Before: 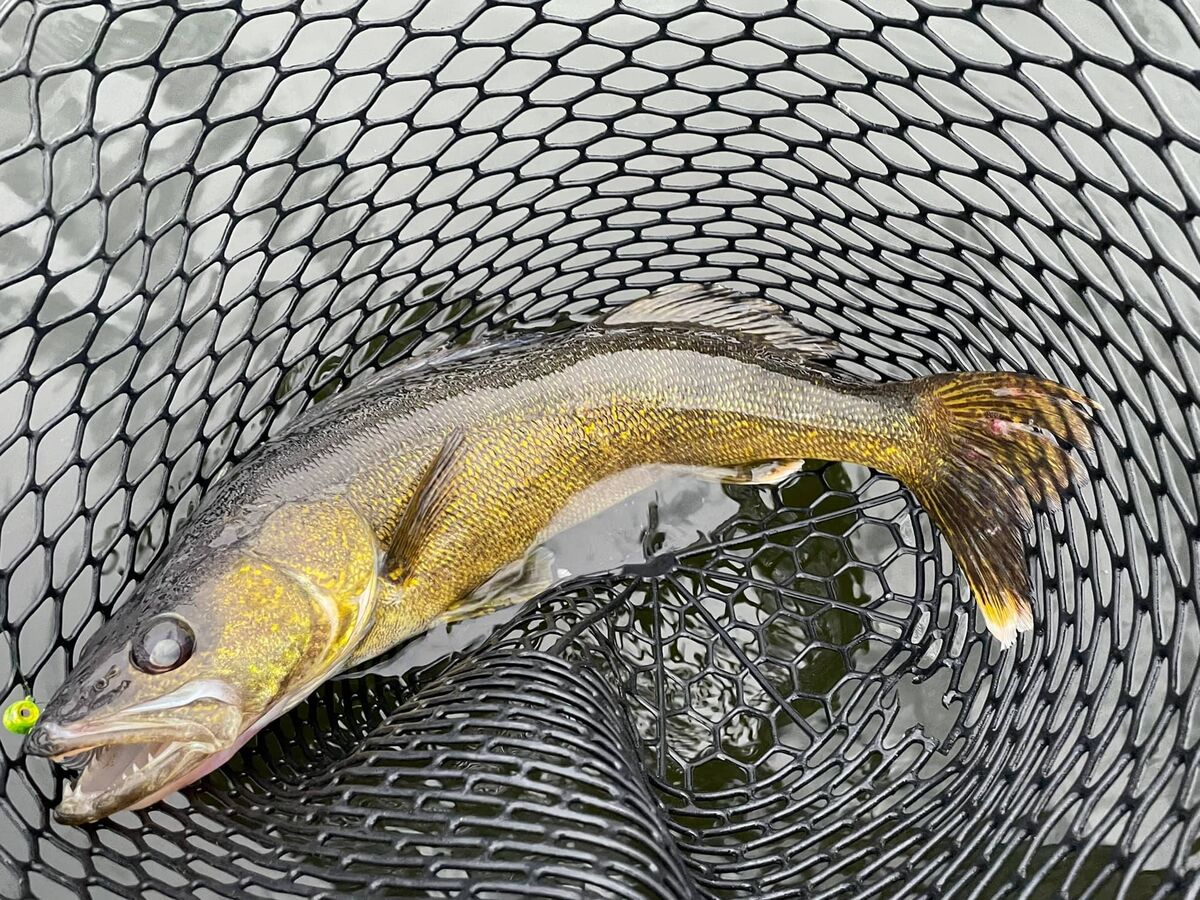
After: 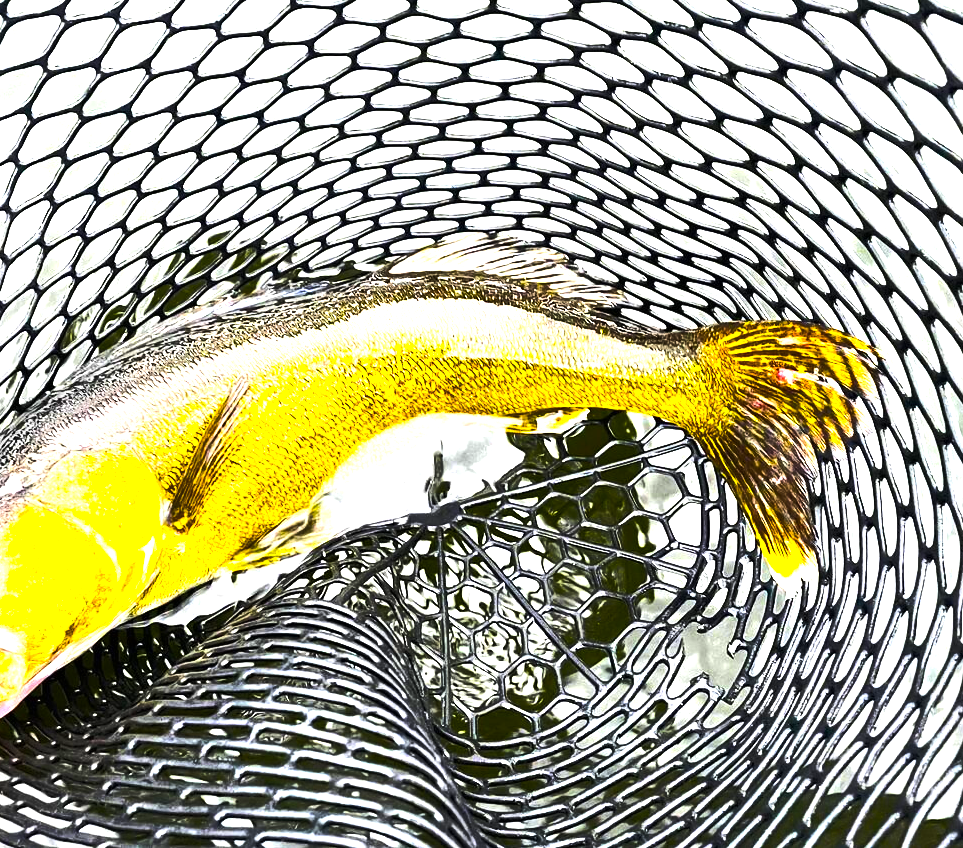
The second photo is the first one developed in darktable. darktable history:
exposure: black level correction 0, exposure 1.741 EV, compensate exposure bias true, compensate highlight preservation false
color balance rgb: linear chroma grading › global chroma 40.15%, perceptual saturation grading › global saturation 60.58%, perceptual saturation grading › highlights 20.44%, perceptual saturation grading › shadows -50.36%, perceptual brilliance grading › highlights 2.19%, perceptual brilliance grading › mid-tones -50.36%, perceptual brilliance grading › shadows -50.36%
crop and rotate: left 17.959%, top 5.771%, right 1.742%
